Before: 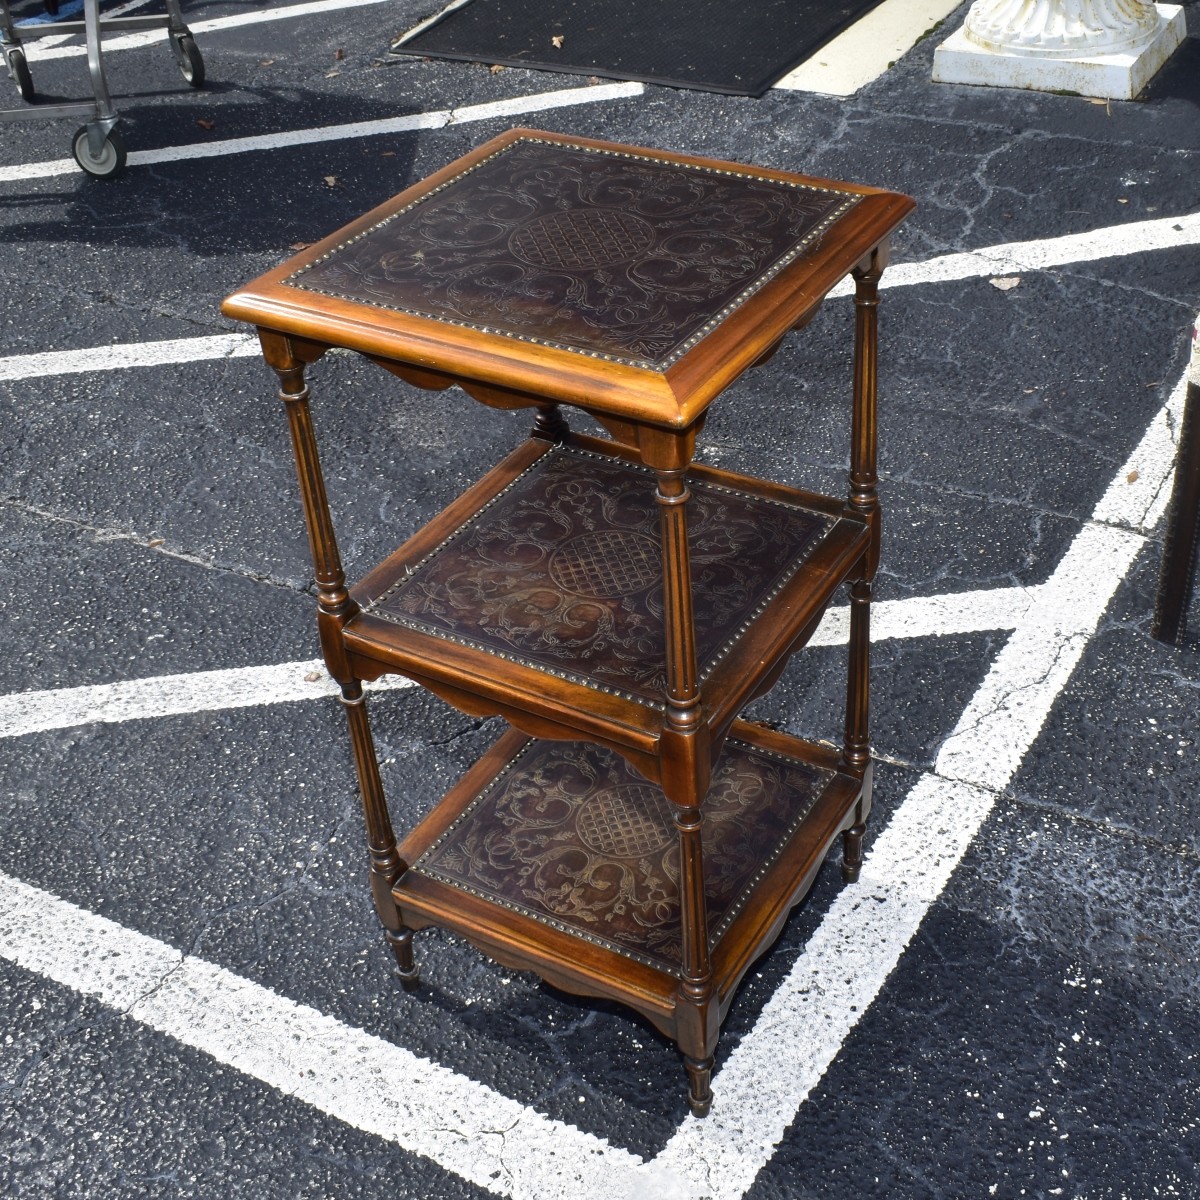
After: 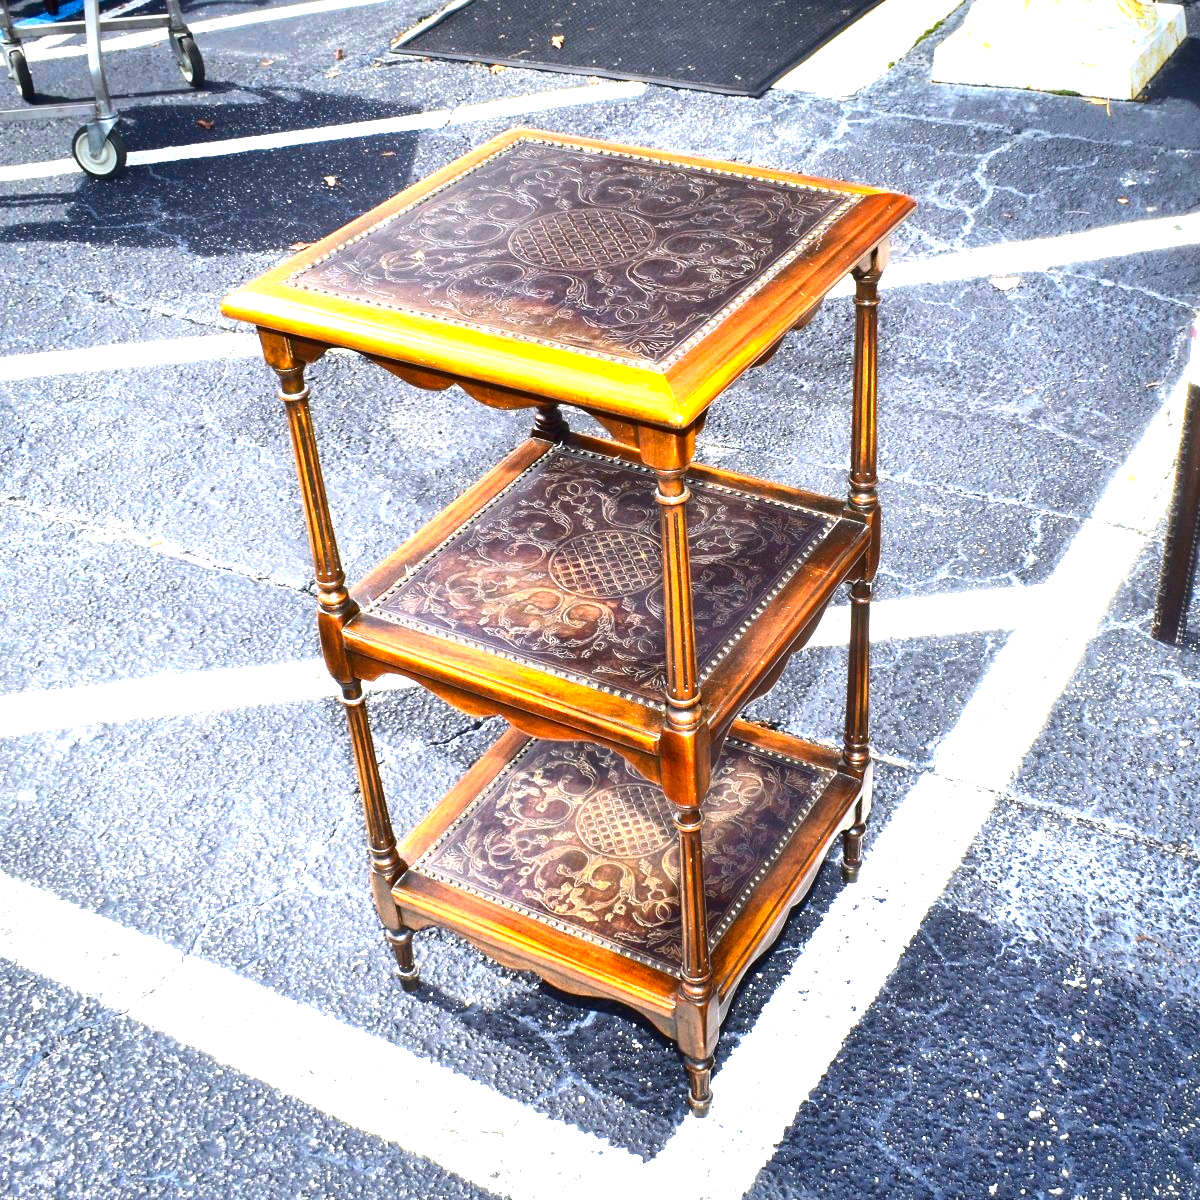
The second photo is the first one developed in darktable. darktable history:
vignetting: fall-off start 88.68%, fall-off radius 43.15%, saturation 0.374, width/height ratio 1.163
exposure: exposure 2.249 EV, compensate exposure bias true, compensate highlight preservation false
contrast brightness saturation: contrast 0.172, saturation 0.299
tone equalizer: -8 EV -0.429 EV, -7 EV -0.372 EV, -6 EV -0.294 EV, -5 EV -0.216 EV, -3 EV 0.2 EV, -2 EV 0.329 EV, -1 EV 0.41 EV, +0 EV 0.397 EV, edges refinement/feathering 500, mask exposure compensation -1.57 EV, preserve details no
local contrast: mode bilateral grid, contrast 21, coarseness 49, detail 119%, midtone range 0.2
